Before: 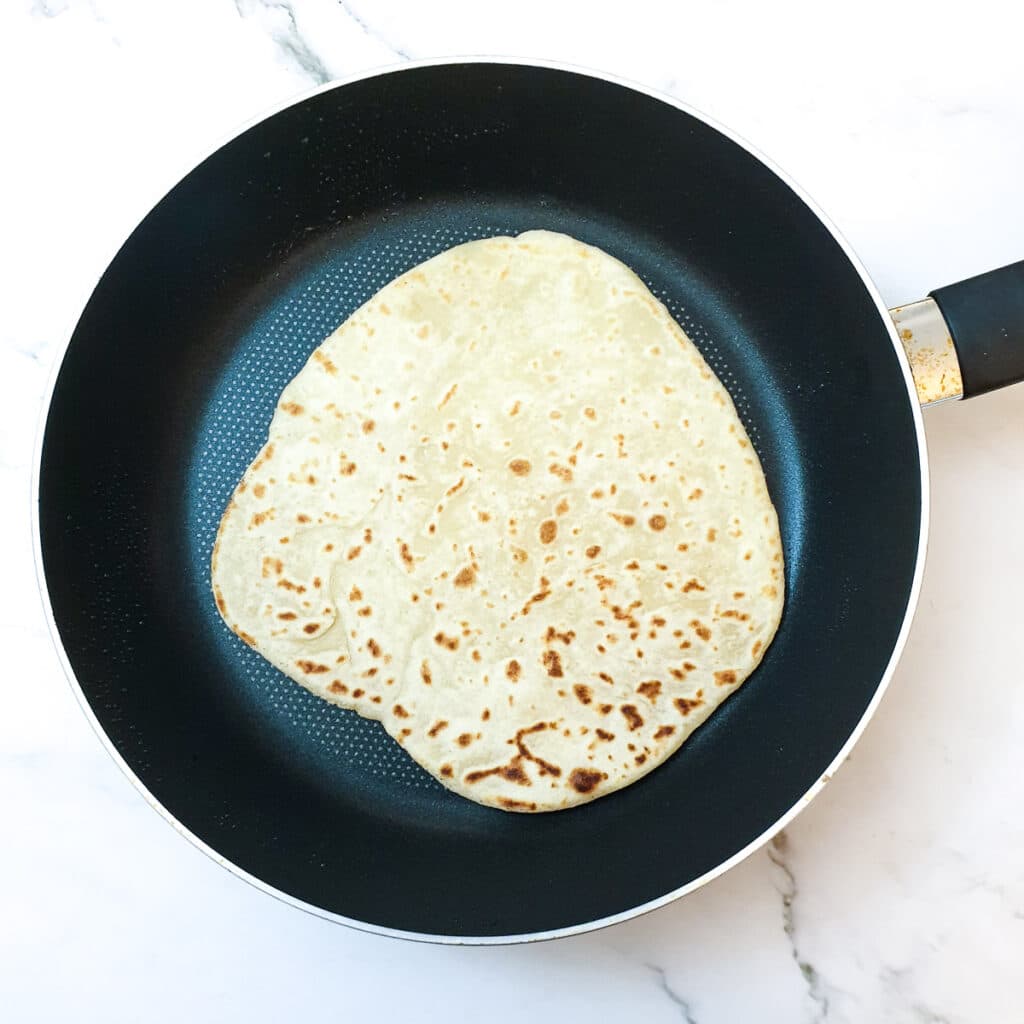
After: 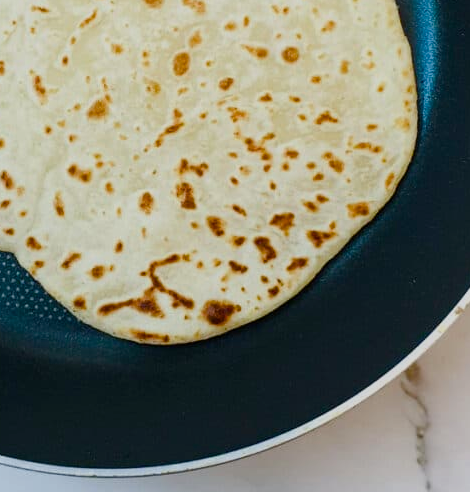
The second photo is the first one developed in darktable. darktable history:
color balance rgb: perceptual saturation grading › global saturation 20%, perceptual saturation grading › highlights -25.606%, perceptual saturation grading › shadows 25.372%, global vibrance 30.096%
tone equalizer: edges refinement/feathering 500, mask exposure compensation -1.57 EV, preserve details no
crop: left 35.917%, top 45.729%, right 18.125%, bottom 6.211%
exposure: exposure -0.583 EV, compensate highlight preservation false
